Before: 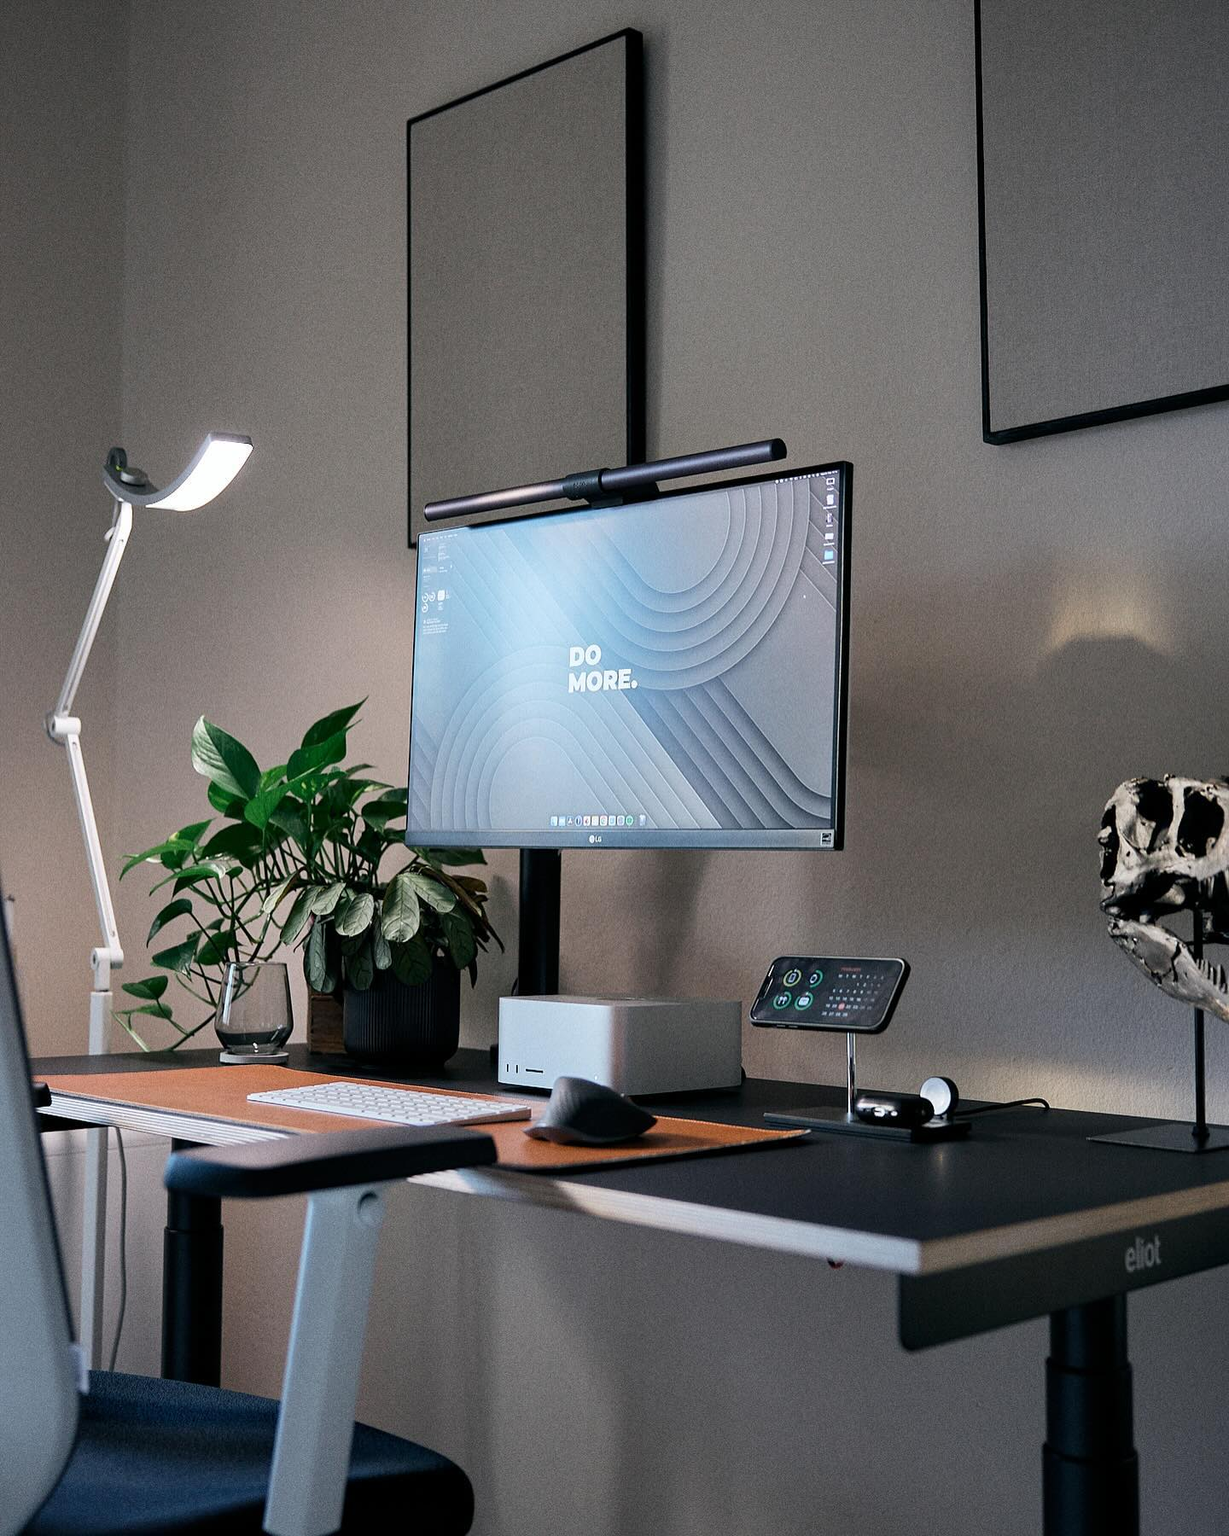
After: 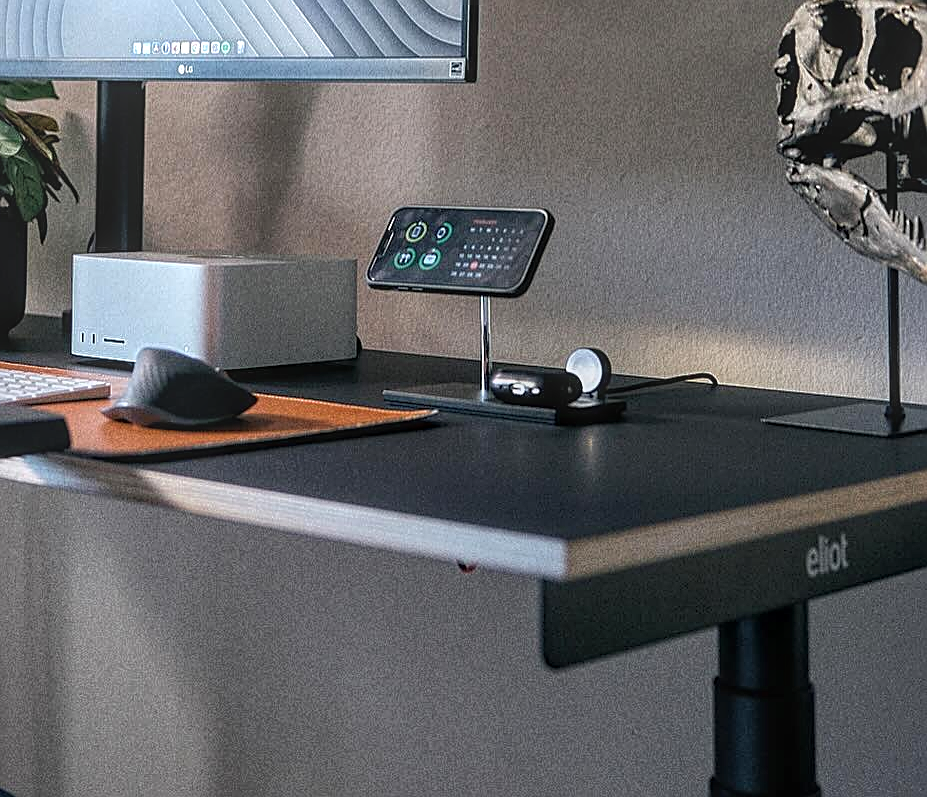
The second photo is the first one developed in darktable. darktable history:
crop and rotate: left 35.608%, top 50.818%, bottom 4.879%
sharpen: on, module defaults
exposure: exposure 0.465 EV, compensate highlight preservation false
local contrast: highlights 66%, shadows 35%, detail 167%, midtone range 0.2
tone equalizer: edges refinement/feathering 500, mask exposure compensation -1.57 EV, preserve details no
